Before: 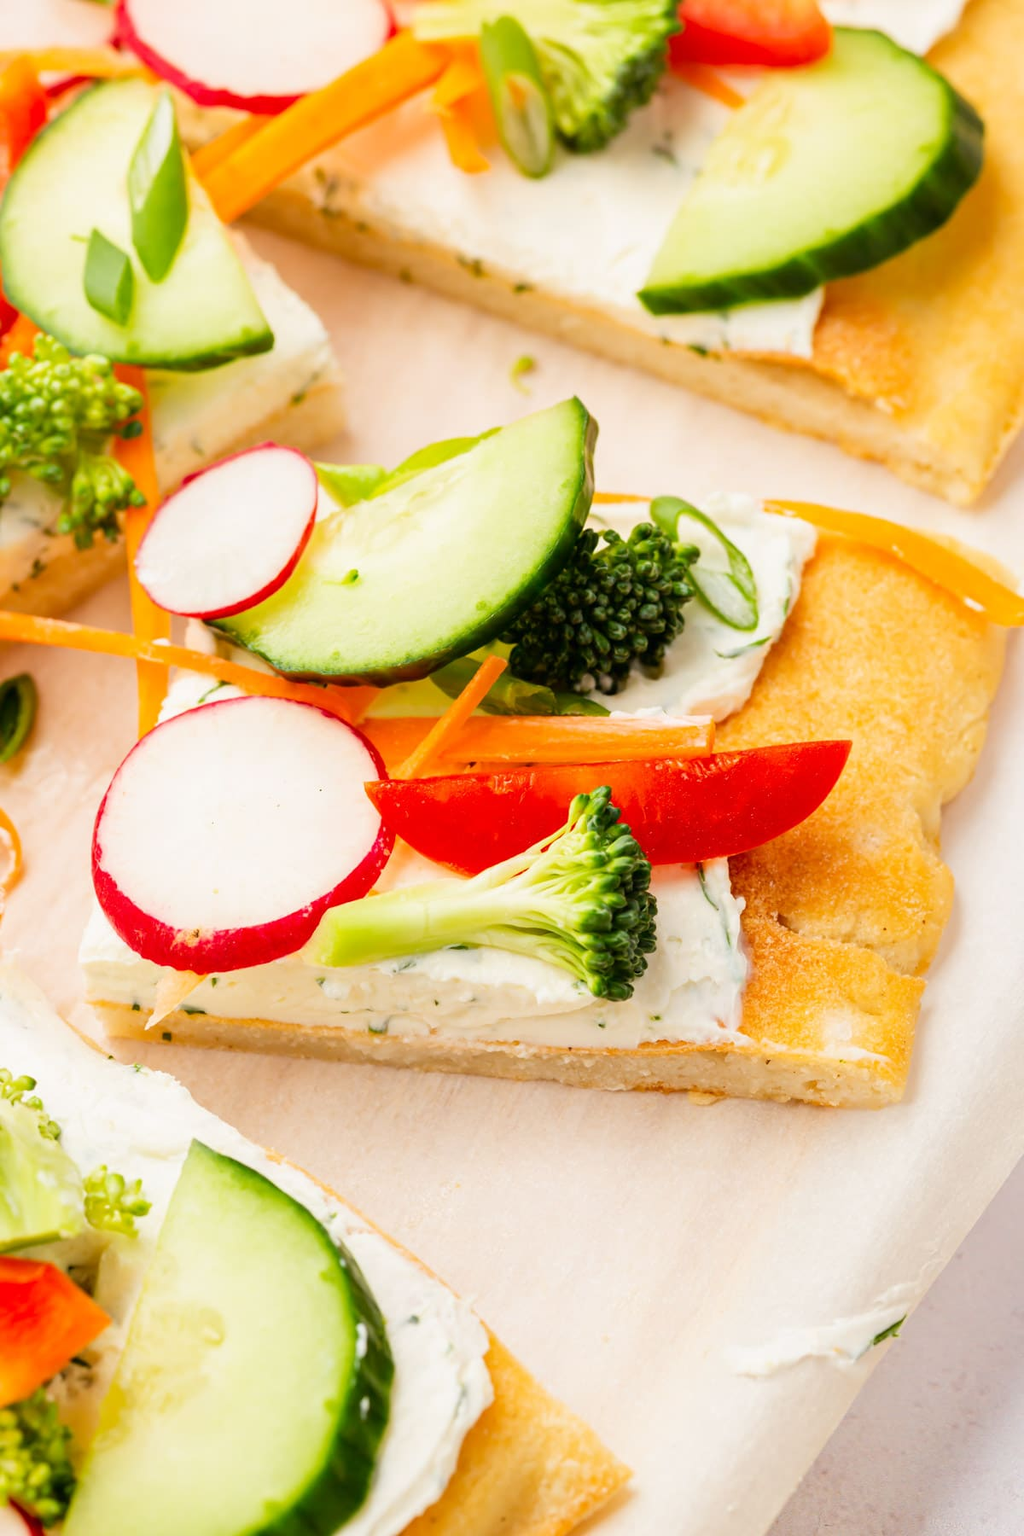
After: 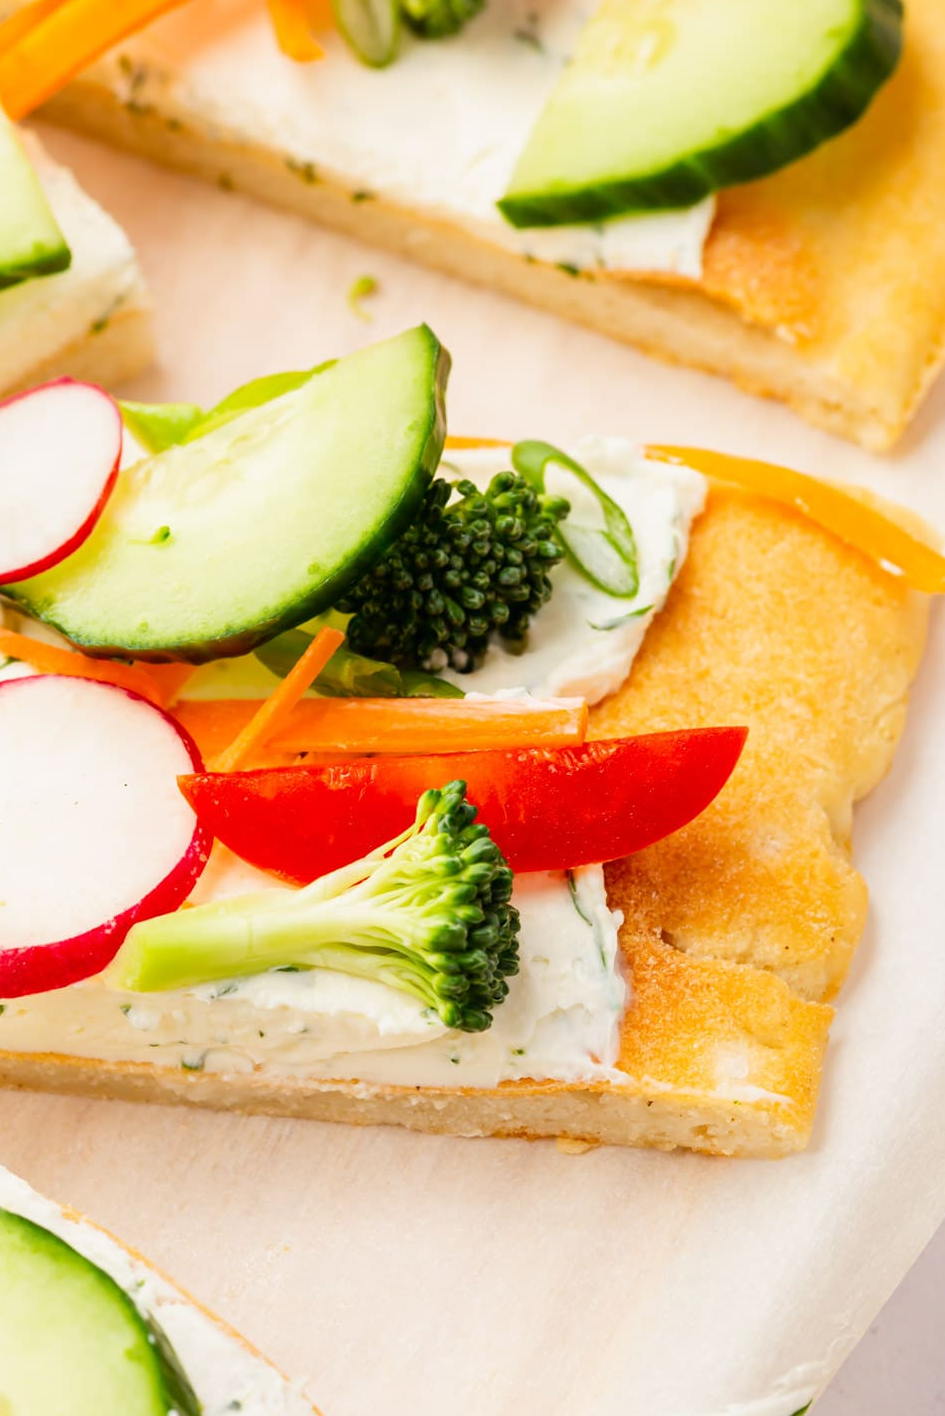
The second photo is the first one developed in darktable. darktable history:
crop and rotate: left 20.916%, top 7.844%, right 0.315%, bottom 13.476%
